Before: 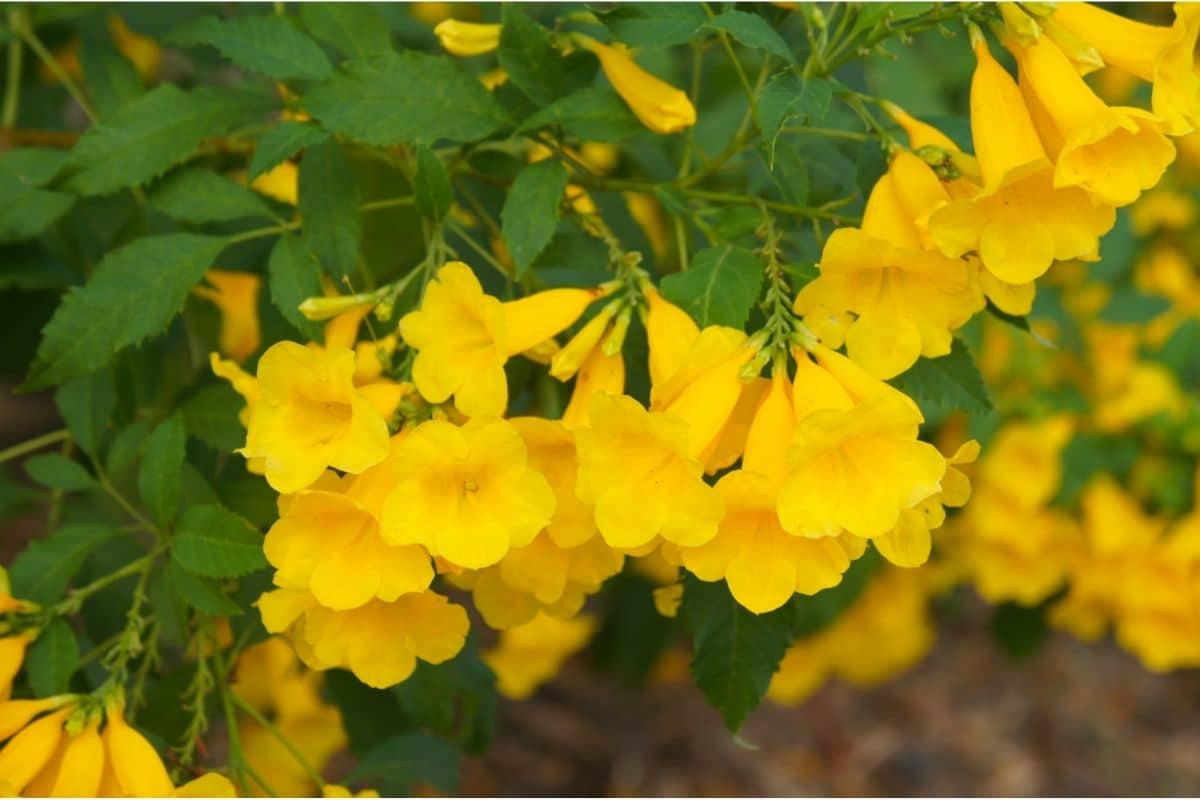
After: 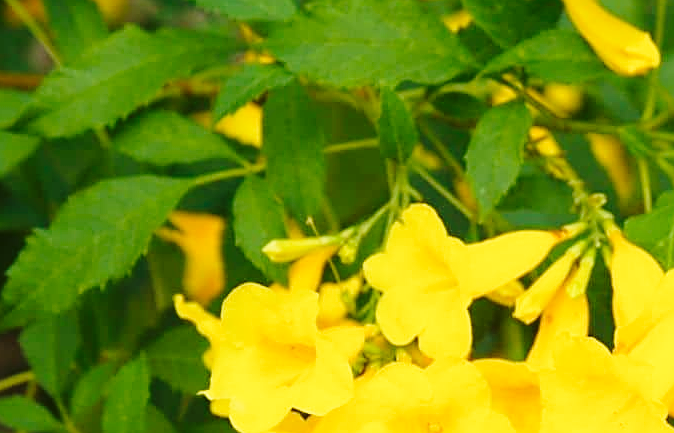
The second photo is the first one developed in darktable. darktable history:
crop and rotate: left 3.039%, top 7.437%, right 40.728%, bottom 38.344%
base curve: curves: ch0 [(0, 0) (0.028, 0.03) (0.121, 0.232) (0.46, 0.748) (0.859, 0.968) (1, 1)], preserve colors none
velvia: strength 22.14%
sharpen: on, module defaults
